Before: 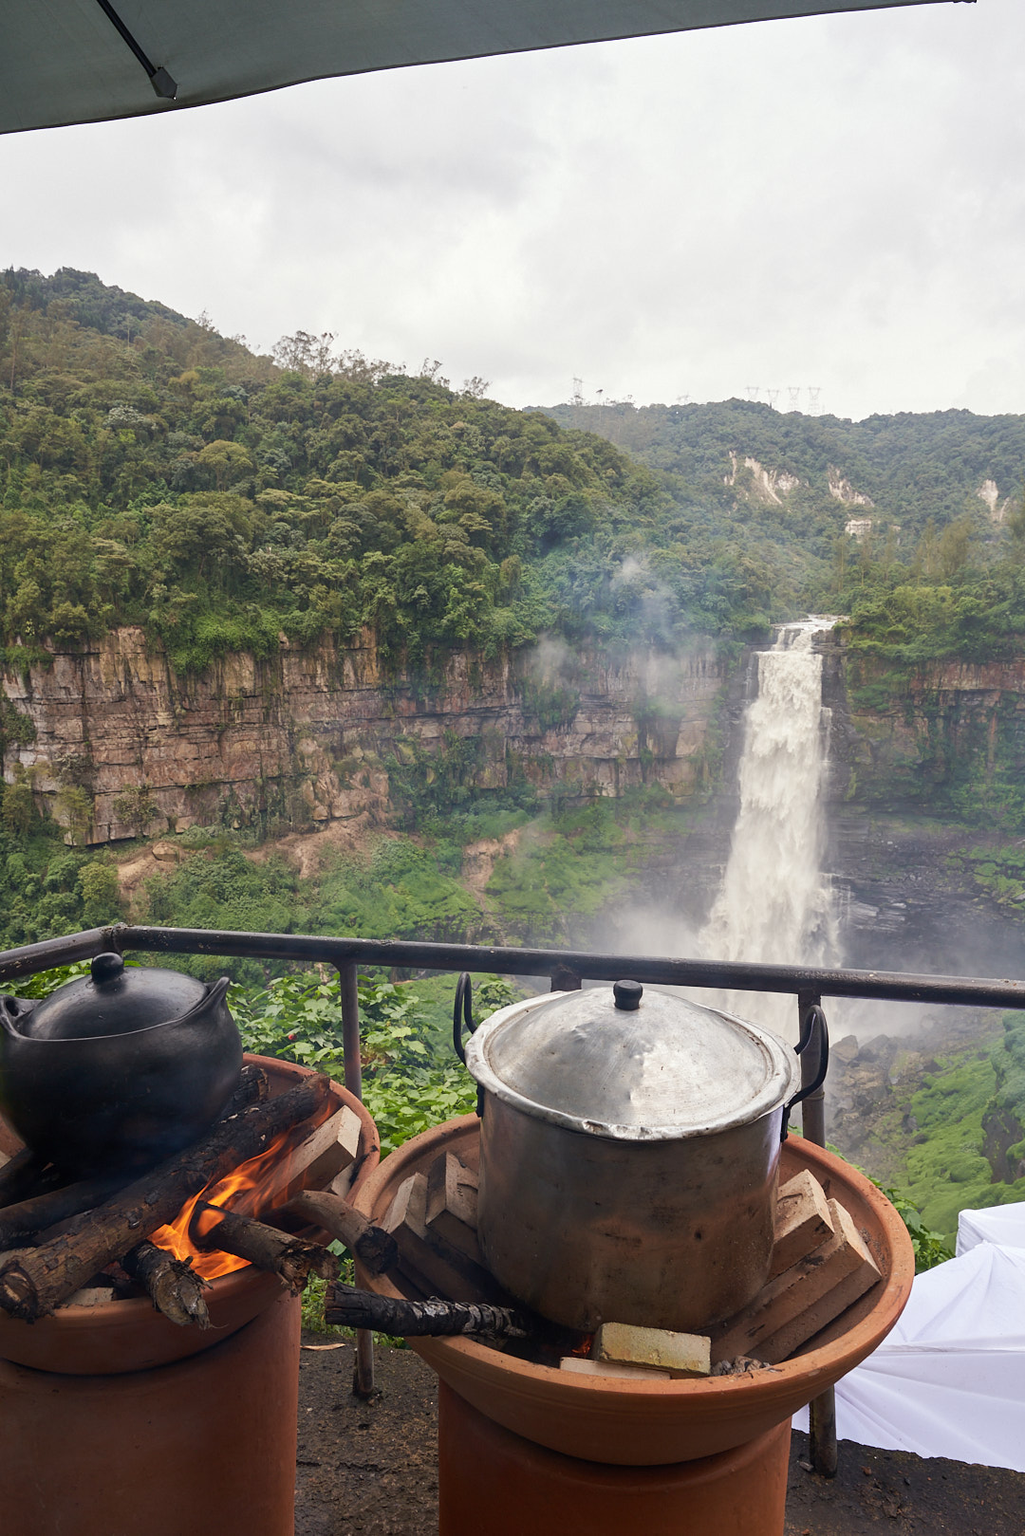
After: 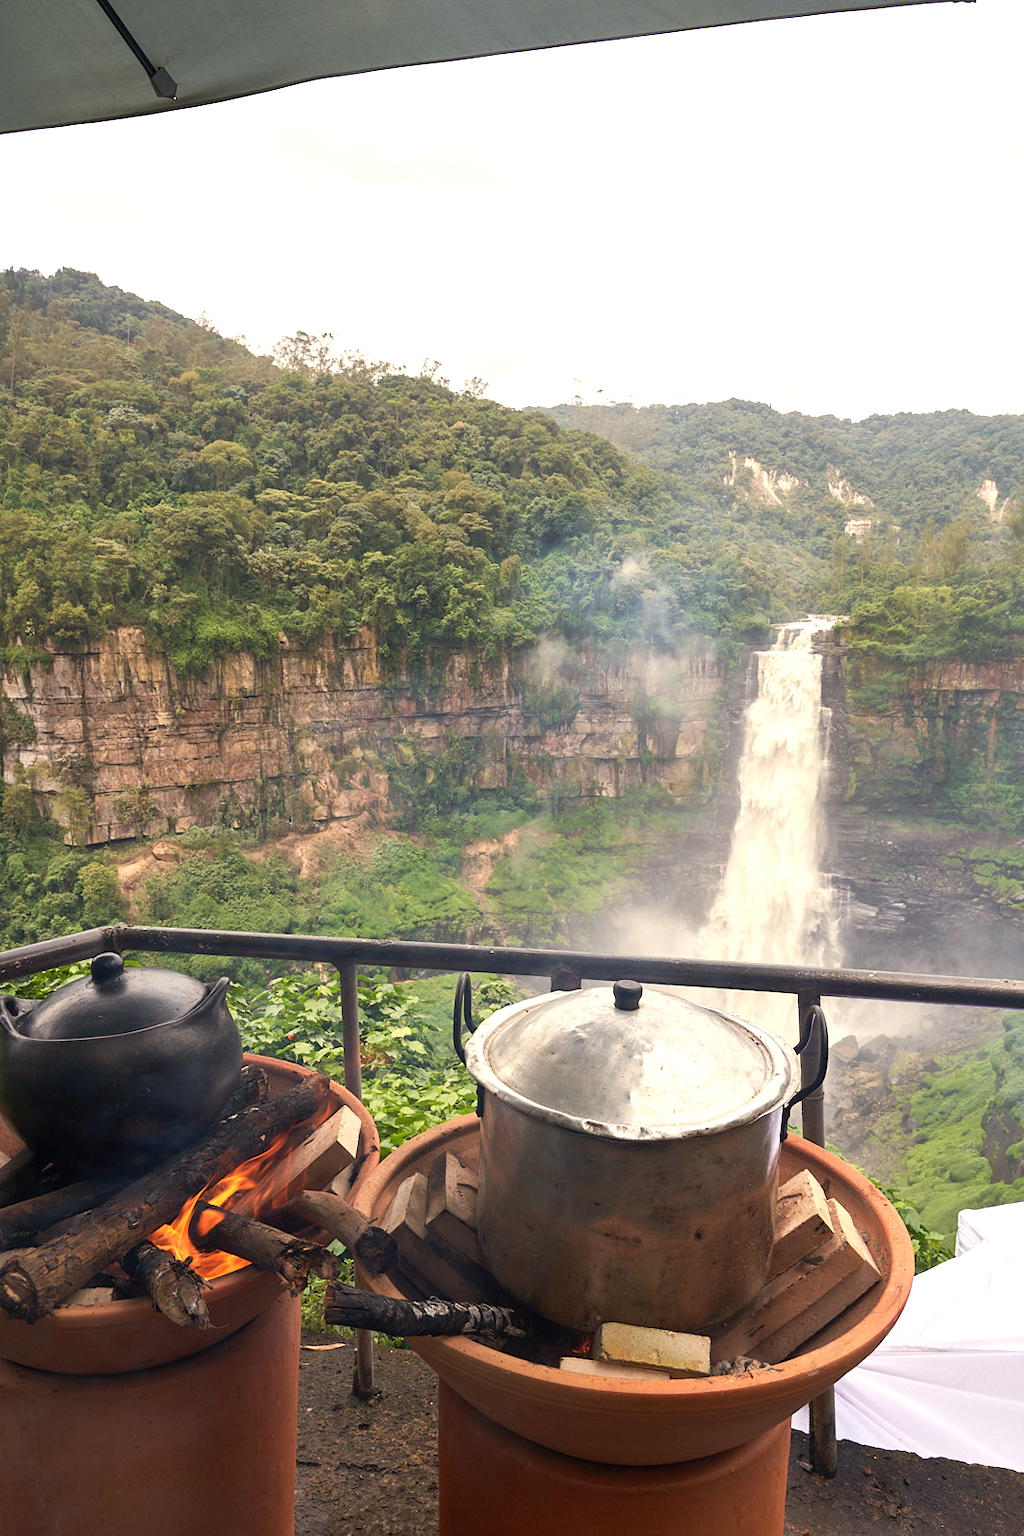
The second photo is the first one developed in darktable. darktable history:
white balance: red 1.045, blue 0.932
exposure: exposure 0.556 EV, compensate highlight preservation false
